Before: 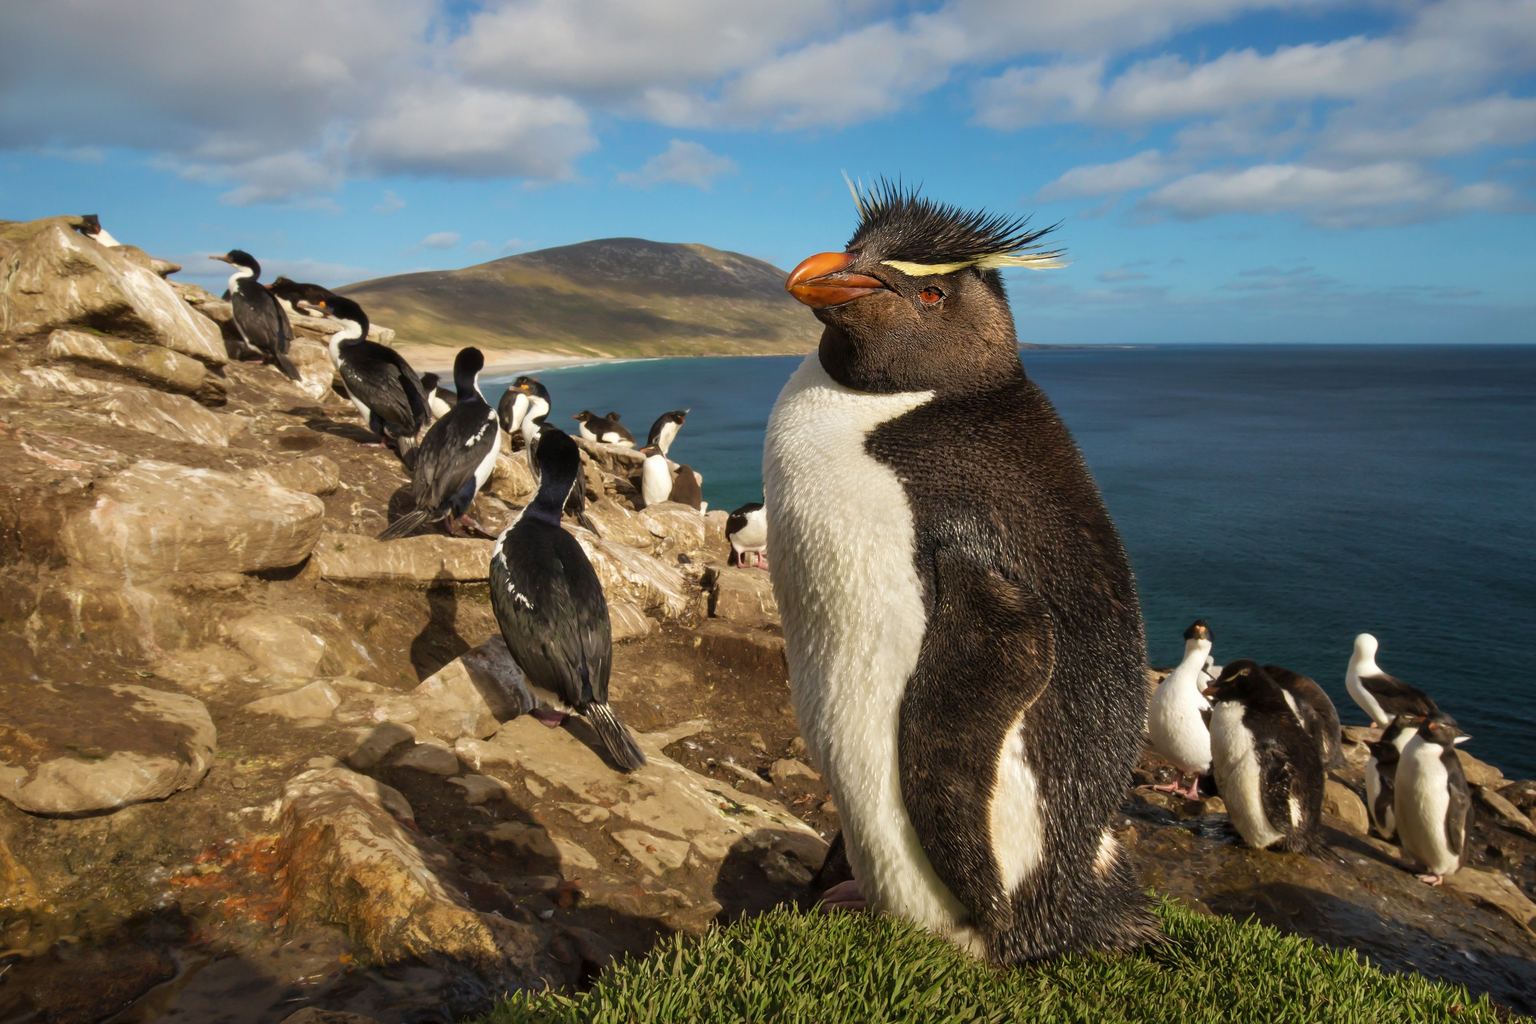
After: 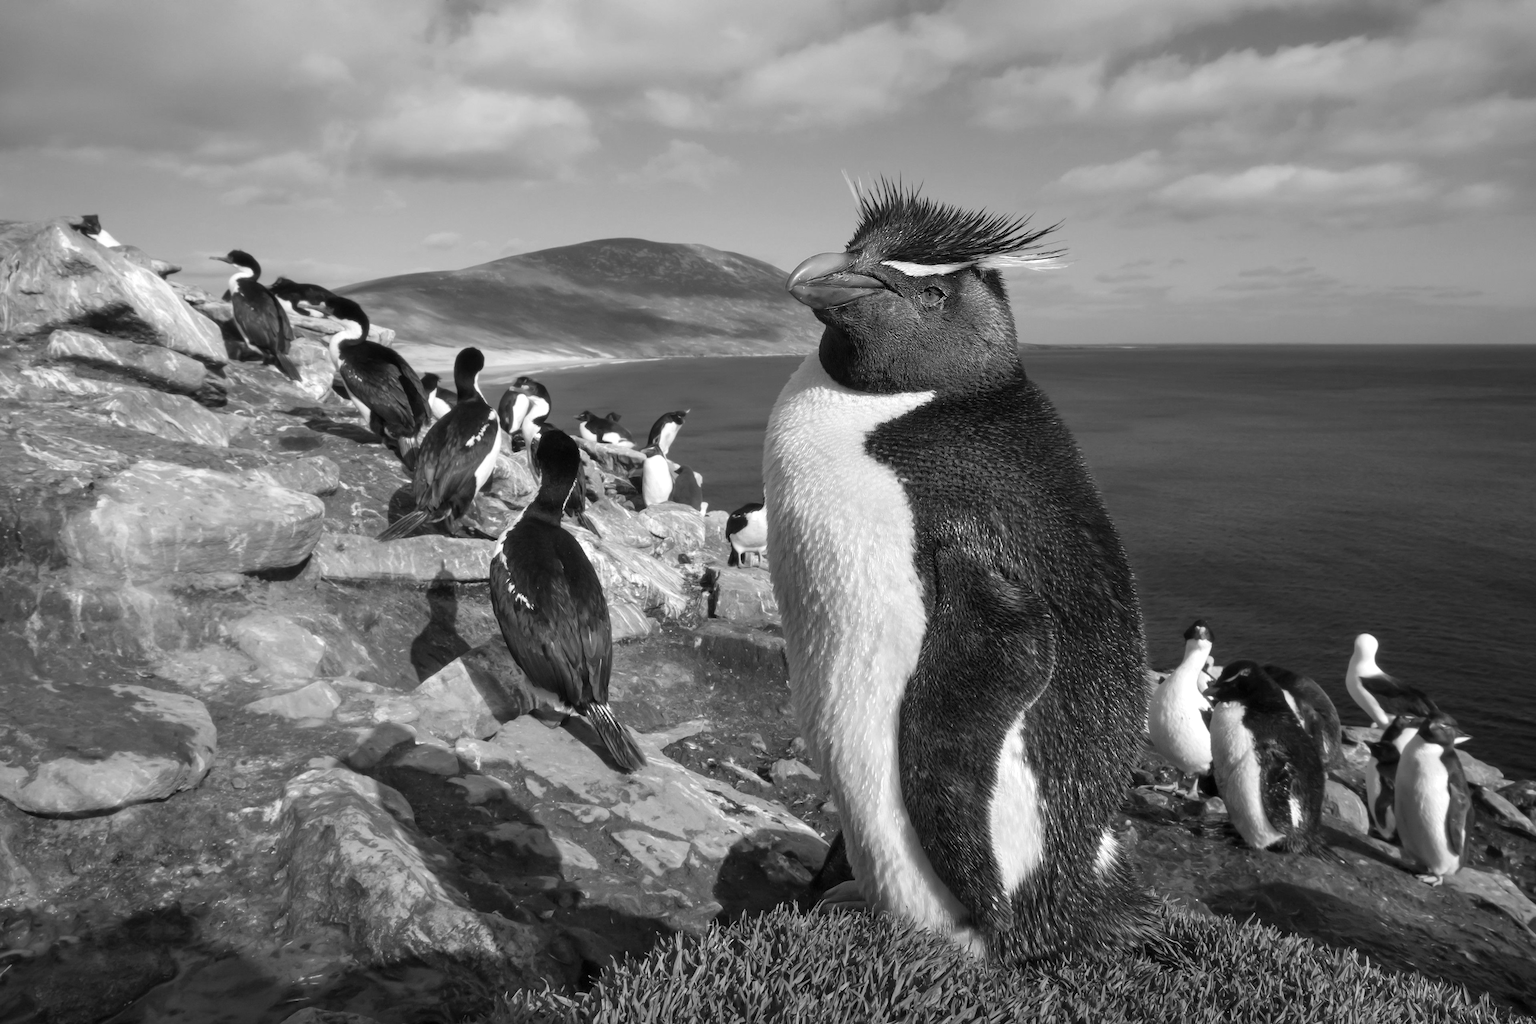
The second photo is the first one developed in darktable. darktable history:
monochrome: on, module defaults
white balance: red 1.188, blue 1.11
